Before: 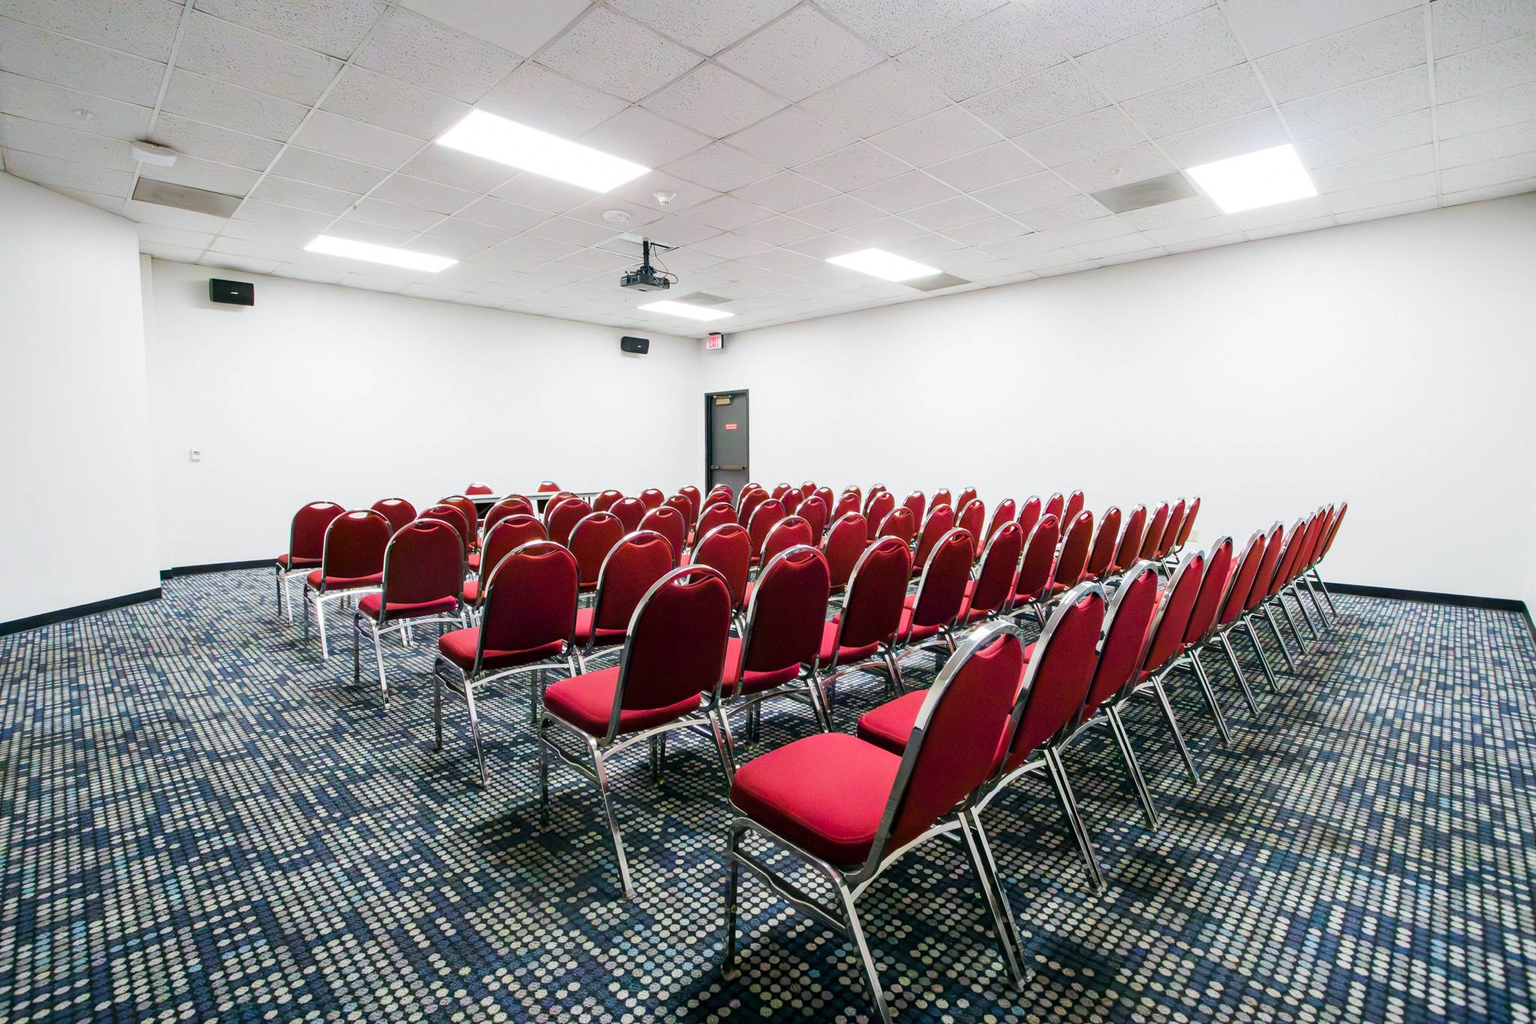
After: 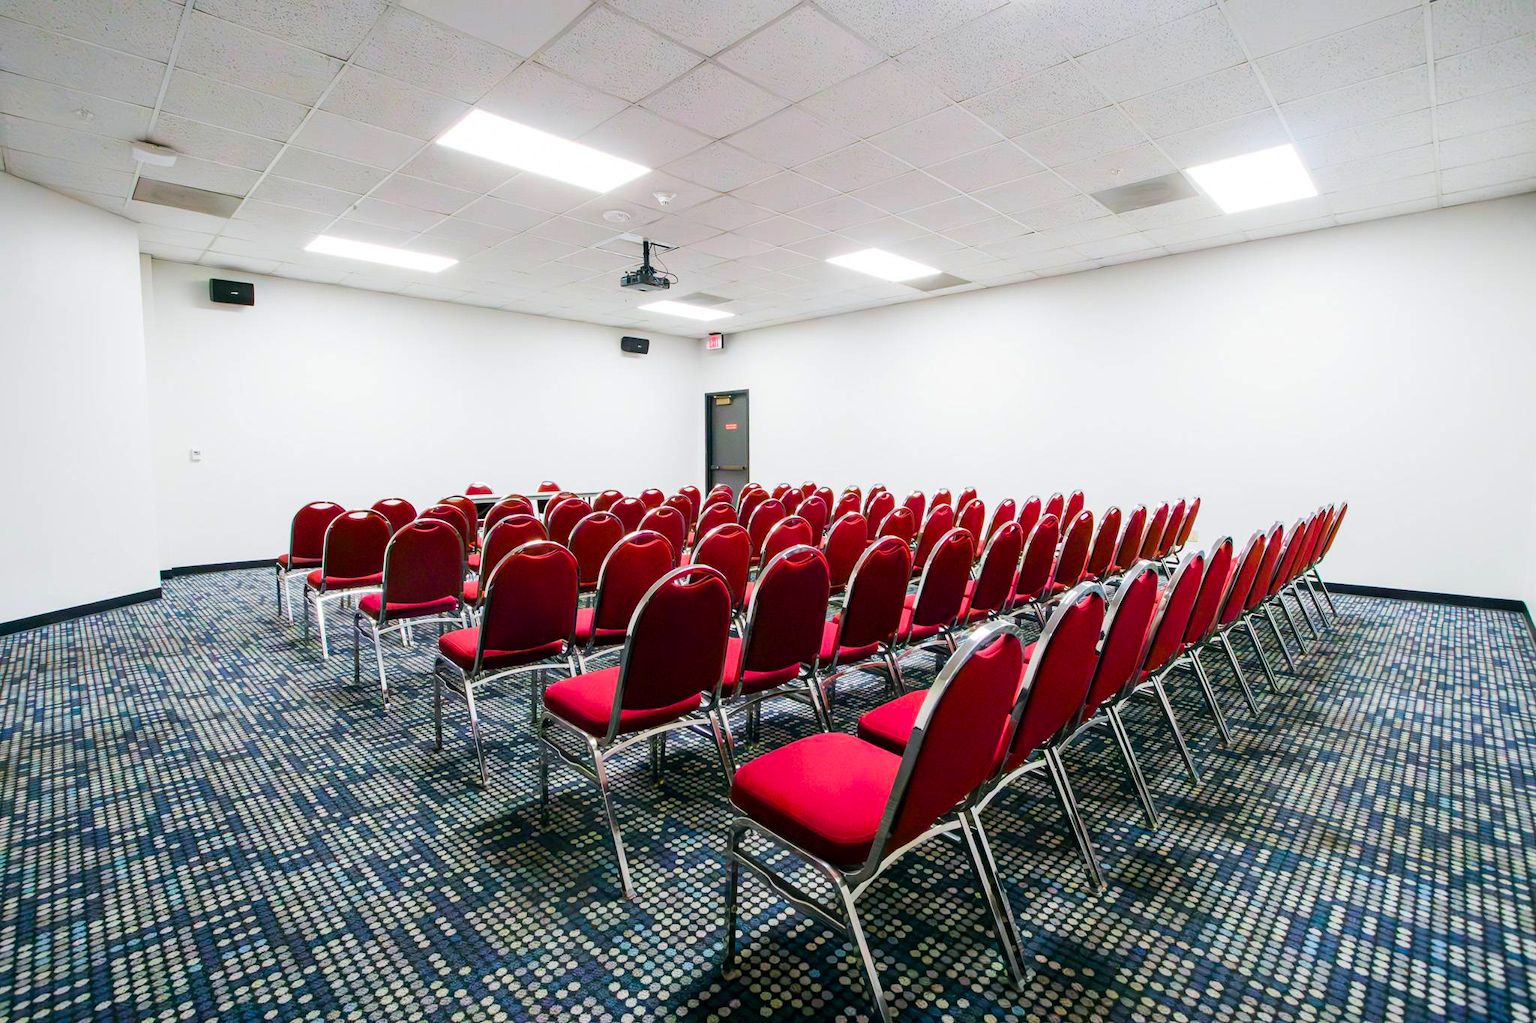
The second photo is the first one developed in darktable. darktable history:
color balance rgb: shadows lift › chroma 0.784%, shadows lift › hue 110.56°, perceptual saturation grading › global saturation 25.582%, global vibrance 9.734%
